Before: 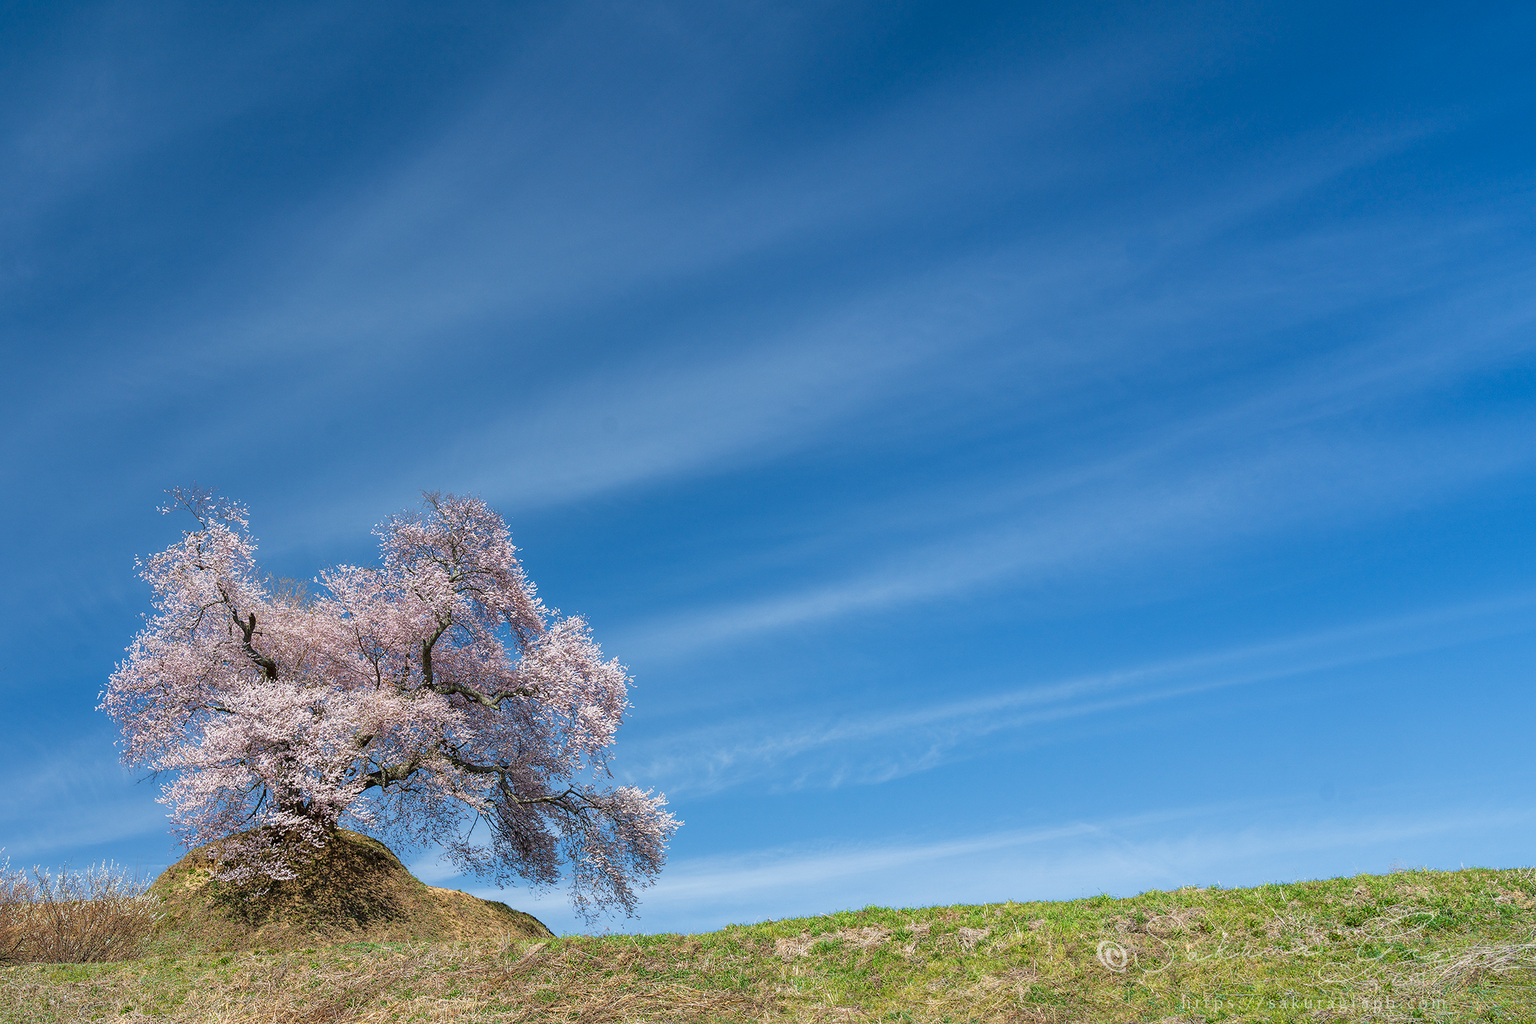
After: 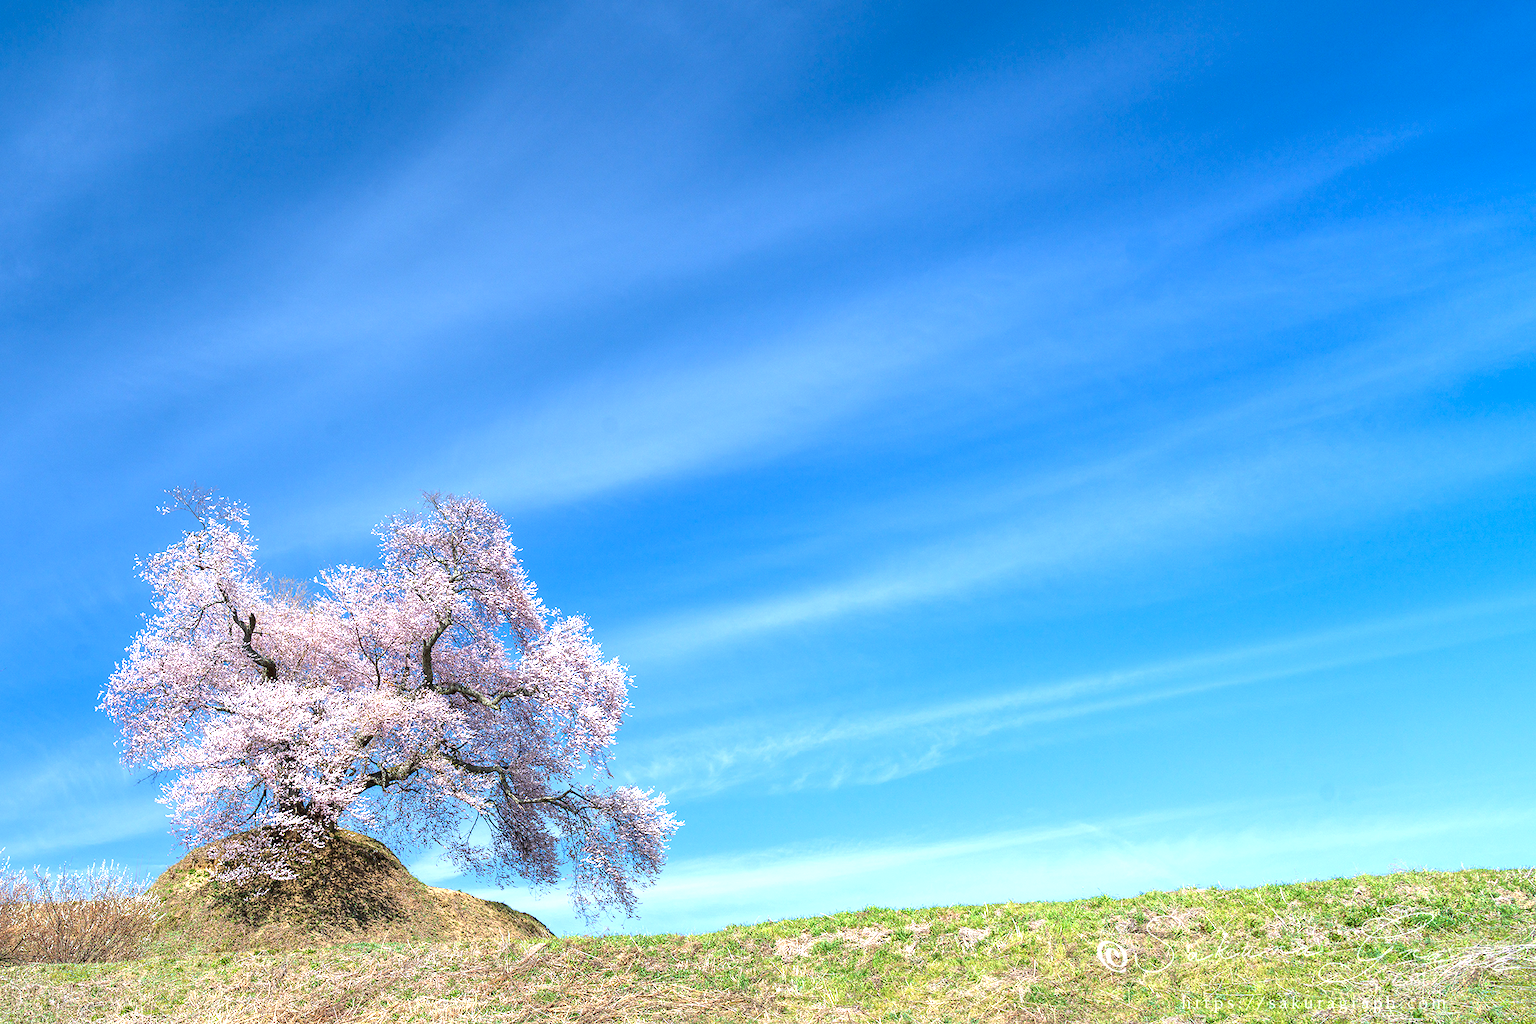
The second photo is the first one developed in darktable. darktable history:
color calibration: illuminant as shot in camera, x 0.358, y 0.373, temperature 4628.91 K
exposure: exposure 1 EV, compensate highlight preservation false
